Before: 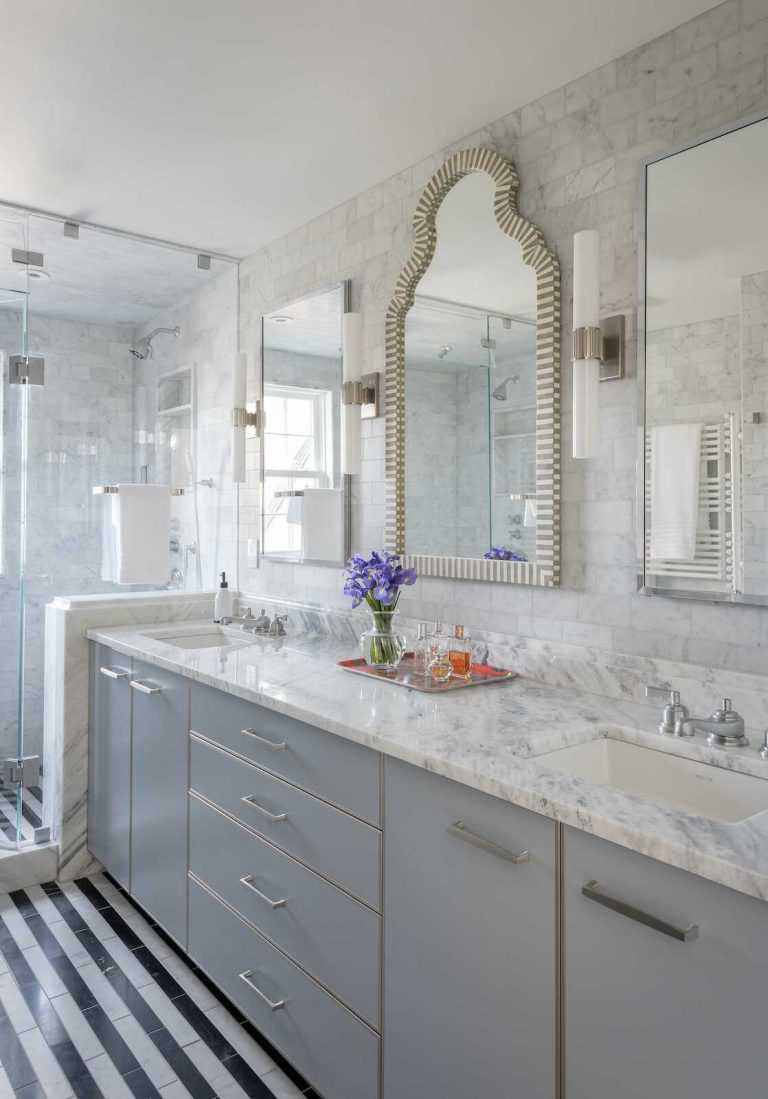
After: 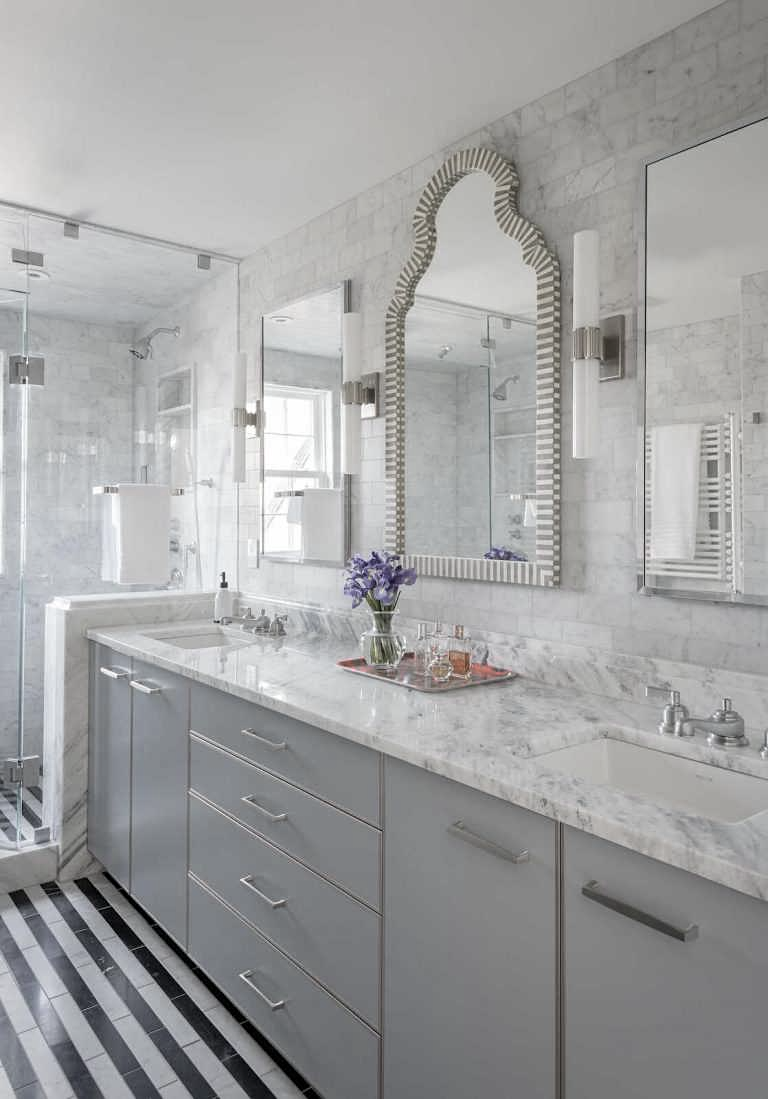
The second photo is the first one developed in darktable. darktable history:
color zones: curves: ch0 [(0, 0.6) (0.129, 0.508) (0.193, 0.483) (0.429, 0.5) (0.571, 0.5) (0.714, 0.5) (0.857, 0.5) (1, 0.6)]; ch1 [(0, 0.481) (0.112, 0.245) (0.213, 0.223) (0.429, 0.233) (0.571, 0.231) (0.683, 0.242) (0.857, 0.296) (1, 0.481)]
sharpen: amount 0.2
